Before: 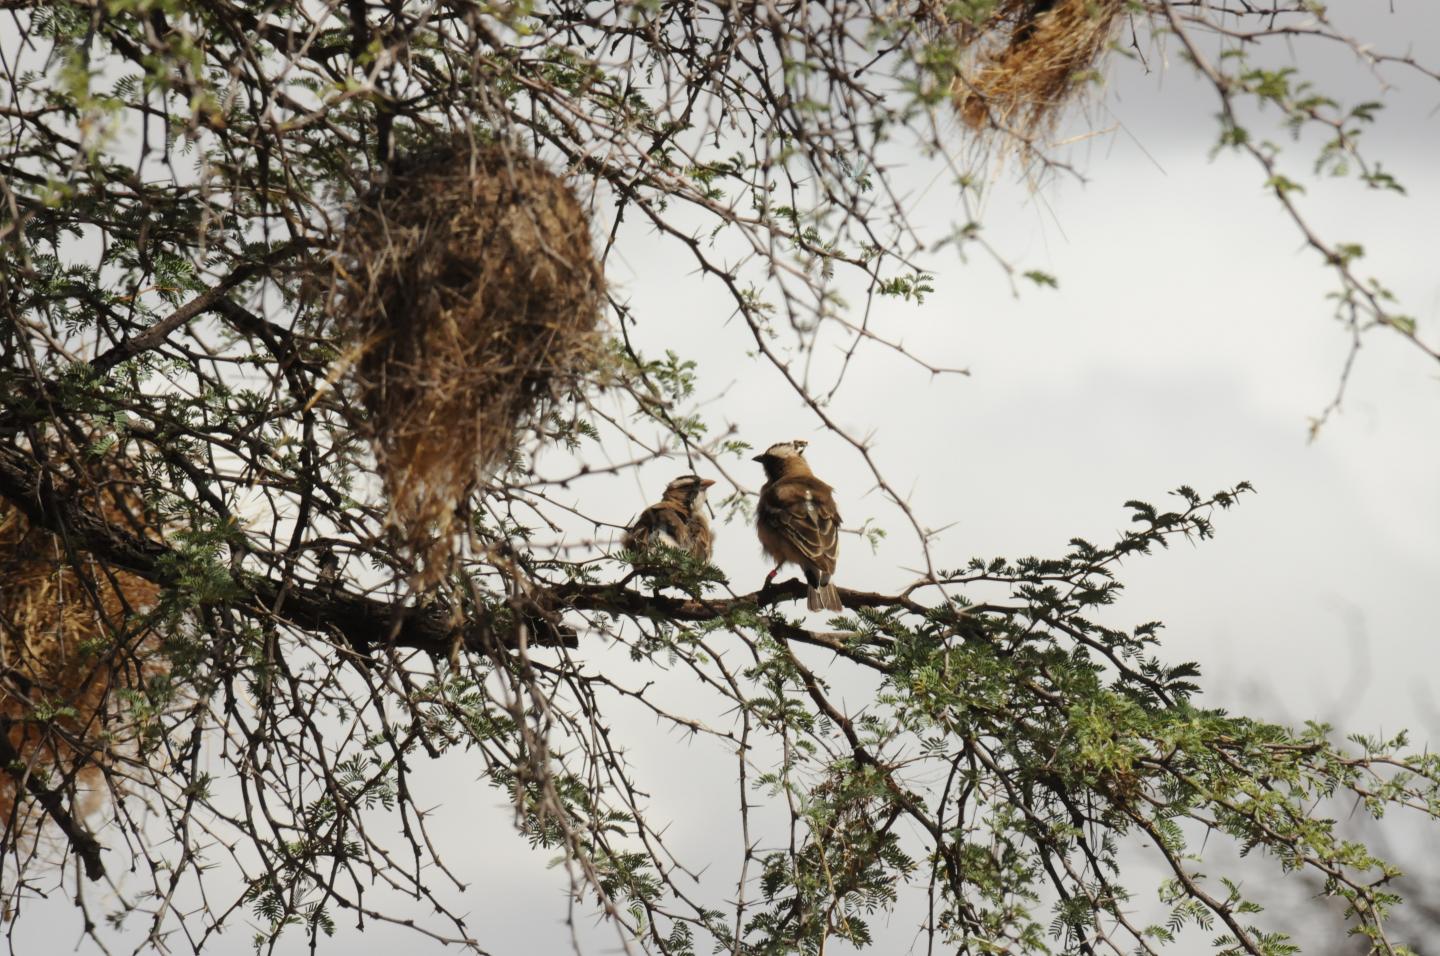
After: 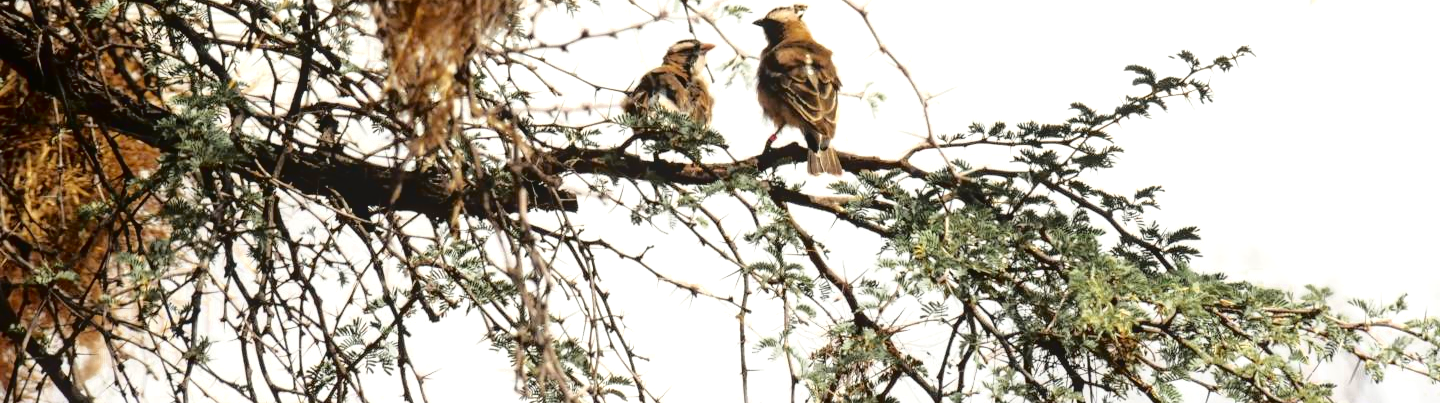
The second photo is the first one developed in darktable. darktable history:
tone curve: curves: ch0 [(0, 0) (0.003, 0) (0.011, 0.001) (0.025, 0.001) (0.044, 0.002) (0.069, 0.007) (0.1, 0.015) (0.136, 0.027) (0.177, 0.066) (0.224, 0.122) (0.277, 0.219) (0.335, 0.327) (0.399, 0.432) (0.468, 0.527) (0.543, 0.615) (0.623, 0.695) (0.709, 0.777) (0.801, 0.874) (0.898, 0.973) (1, 1)], color space Lab, independent channels, preserve colors none
color zones: curves: ch0 [(0.11, 0.396) (0.195, 0.36) (0.25, 0.5) (0.303, 0.412) (0.357, 0.544) (0.75, 0.5) (0.967, 0.328)]; ch1 [(0, 0.468) (0.112, 0.512) (0.202, 0.6) (0.25, 0.5) (0.307, 0.352) (0.357, 0.544) (0.75, 0.5) (0.963, 0.524)]
crop: top 45.654%, bottom 12.121%
exposure: black level correction 0.001, exposure 1 EV, compensate exposure bias true, compensate highlight preservation false
local contrast: detail 110%
